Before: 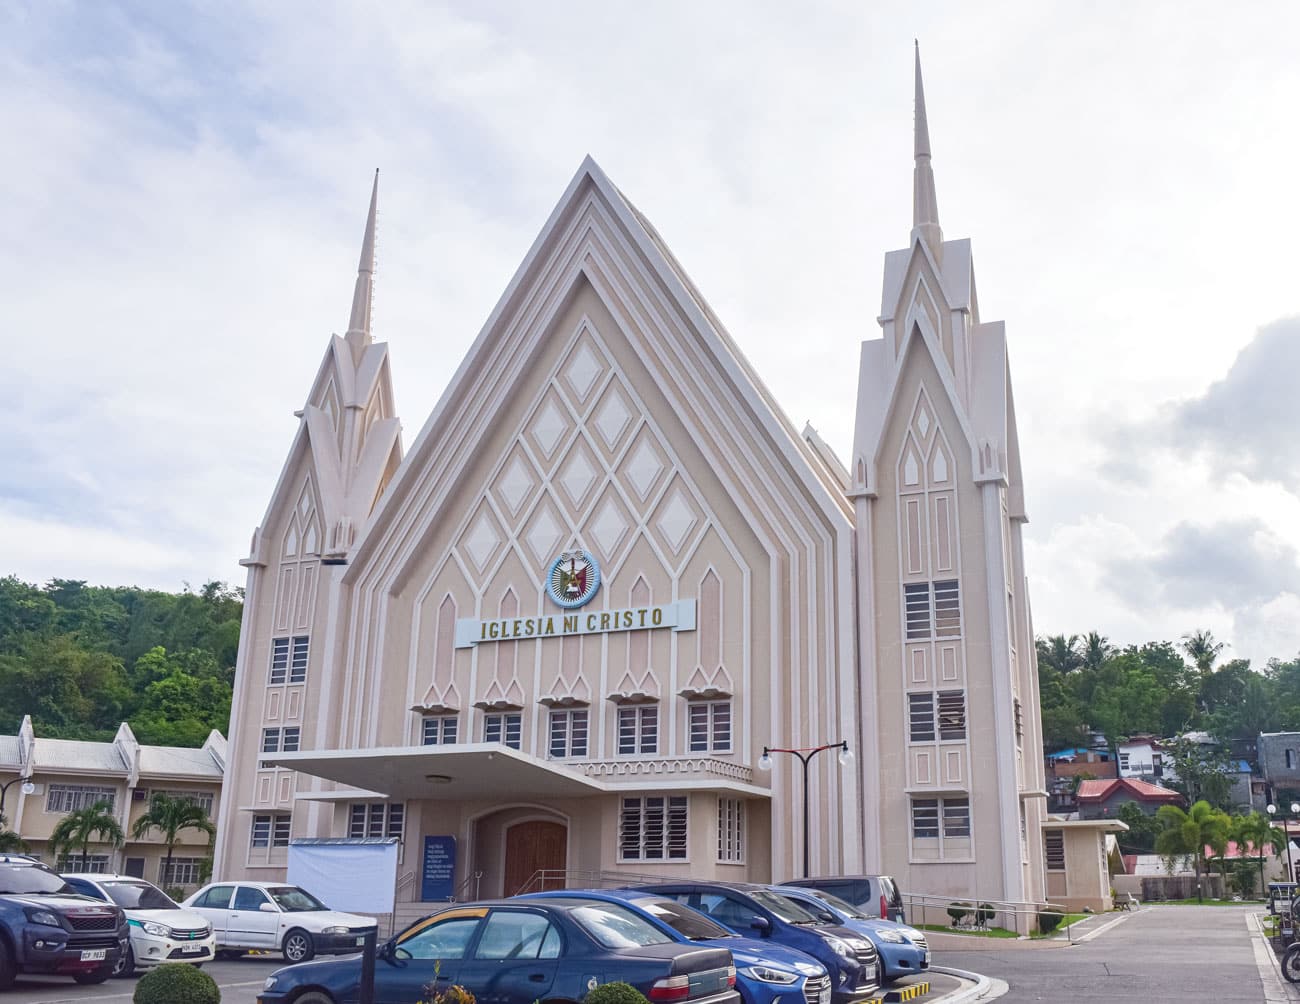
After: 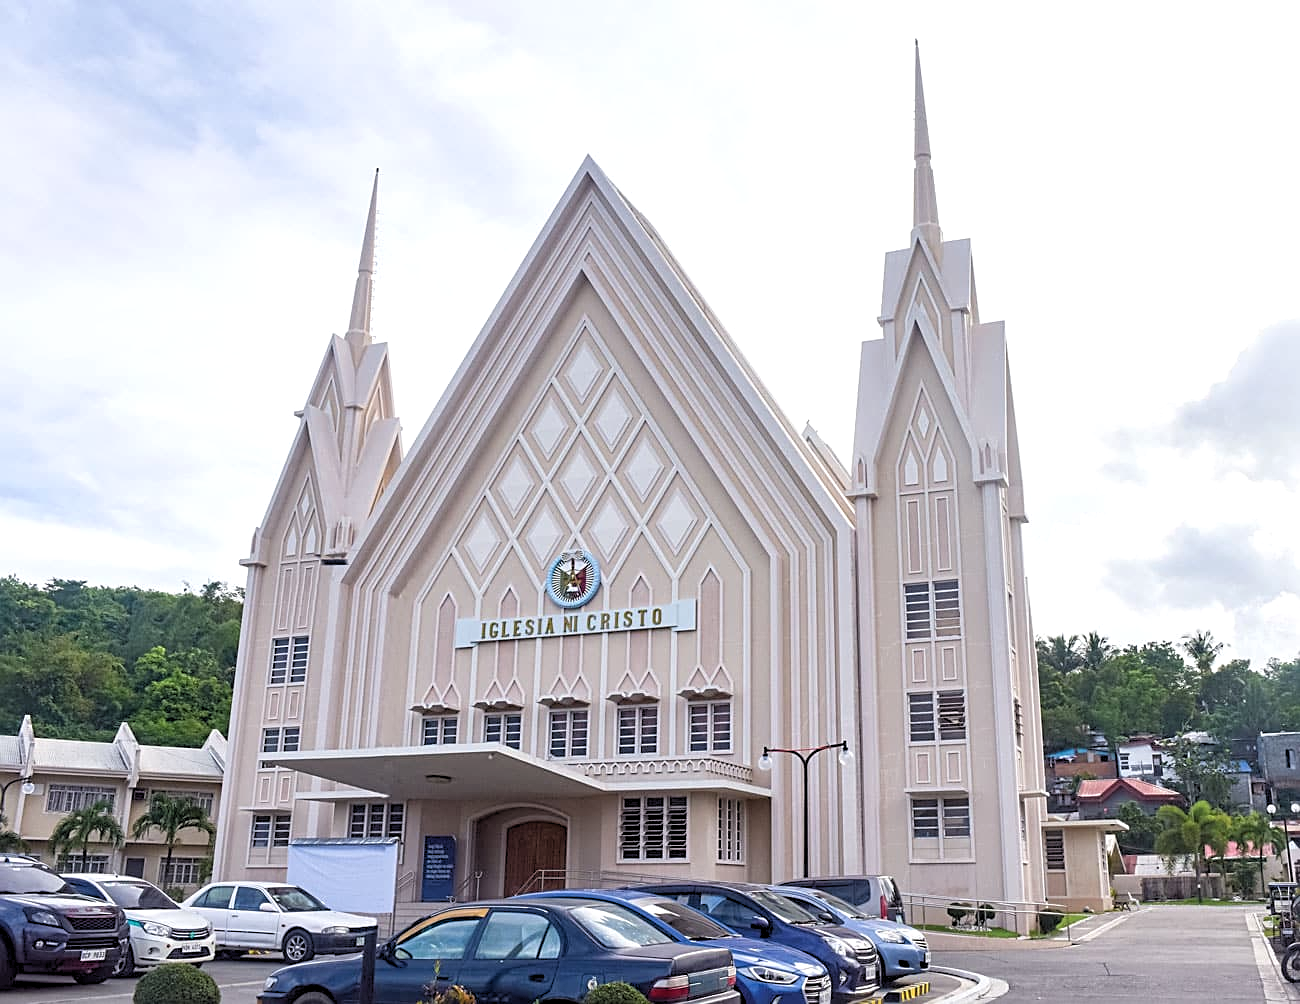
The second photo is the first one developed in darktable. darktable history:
sharpen: on, module defaults
rgb levels: levels [[0.01, 0.419, 0.839], [0, 0.5, 1], [0, 0.5, 1]]
